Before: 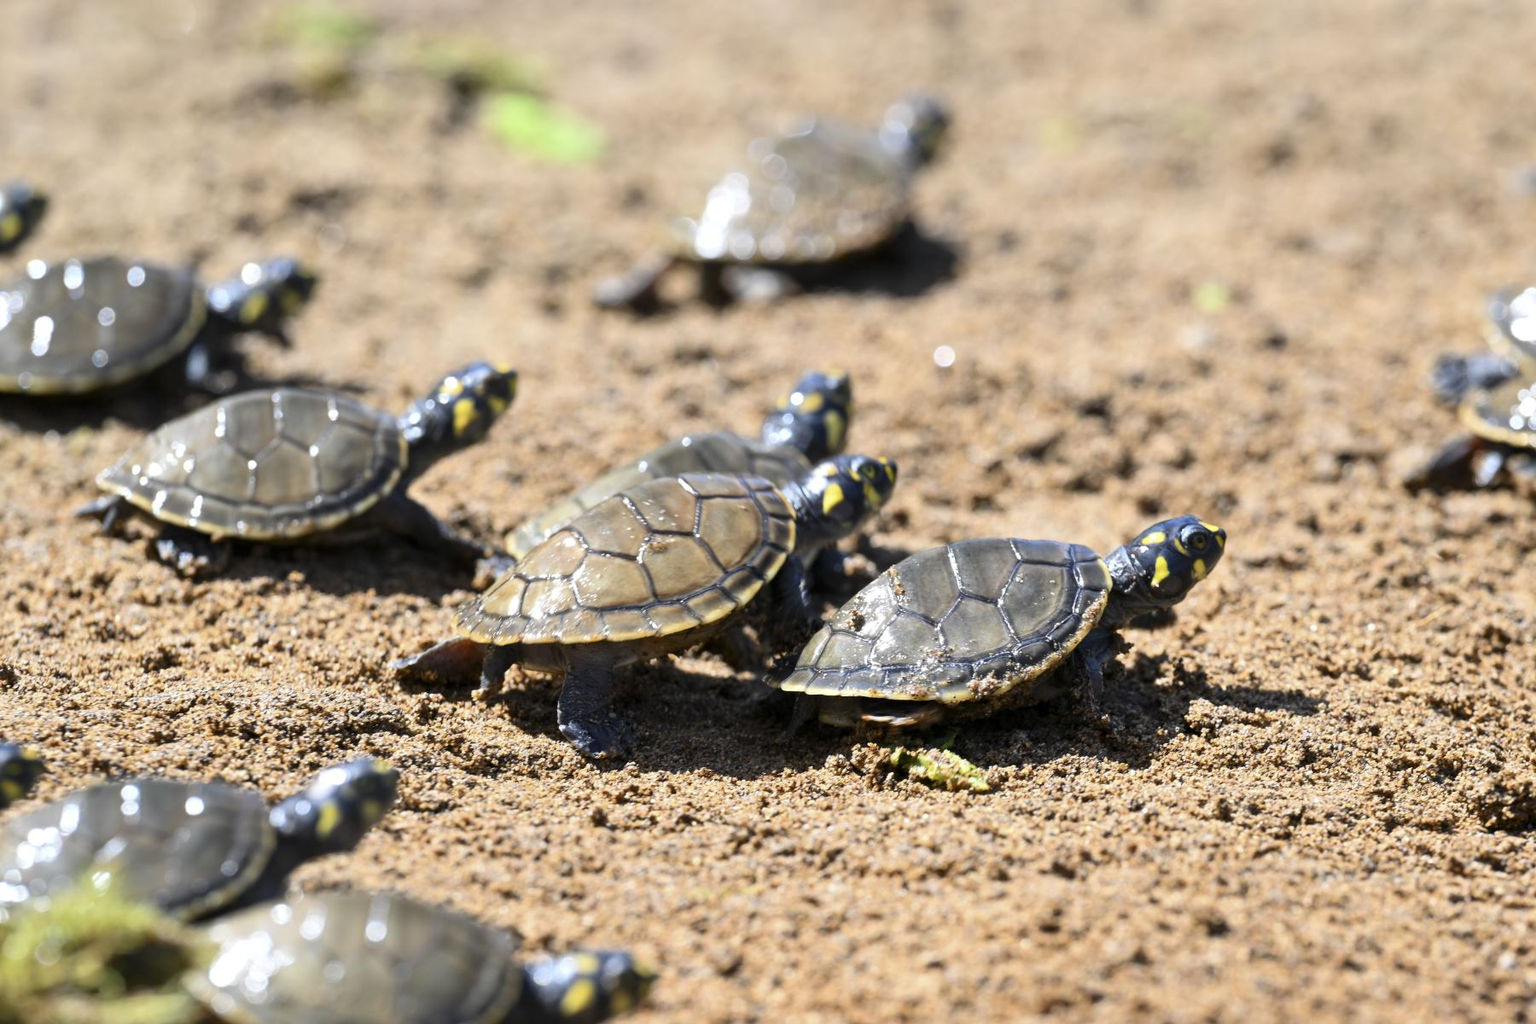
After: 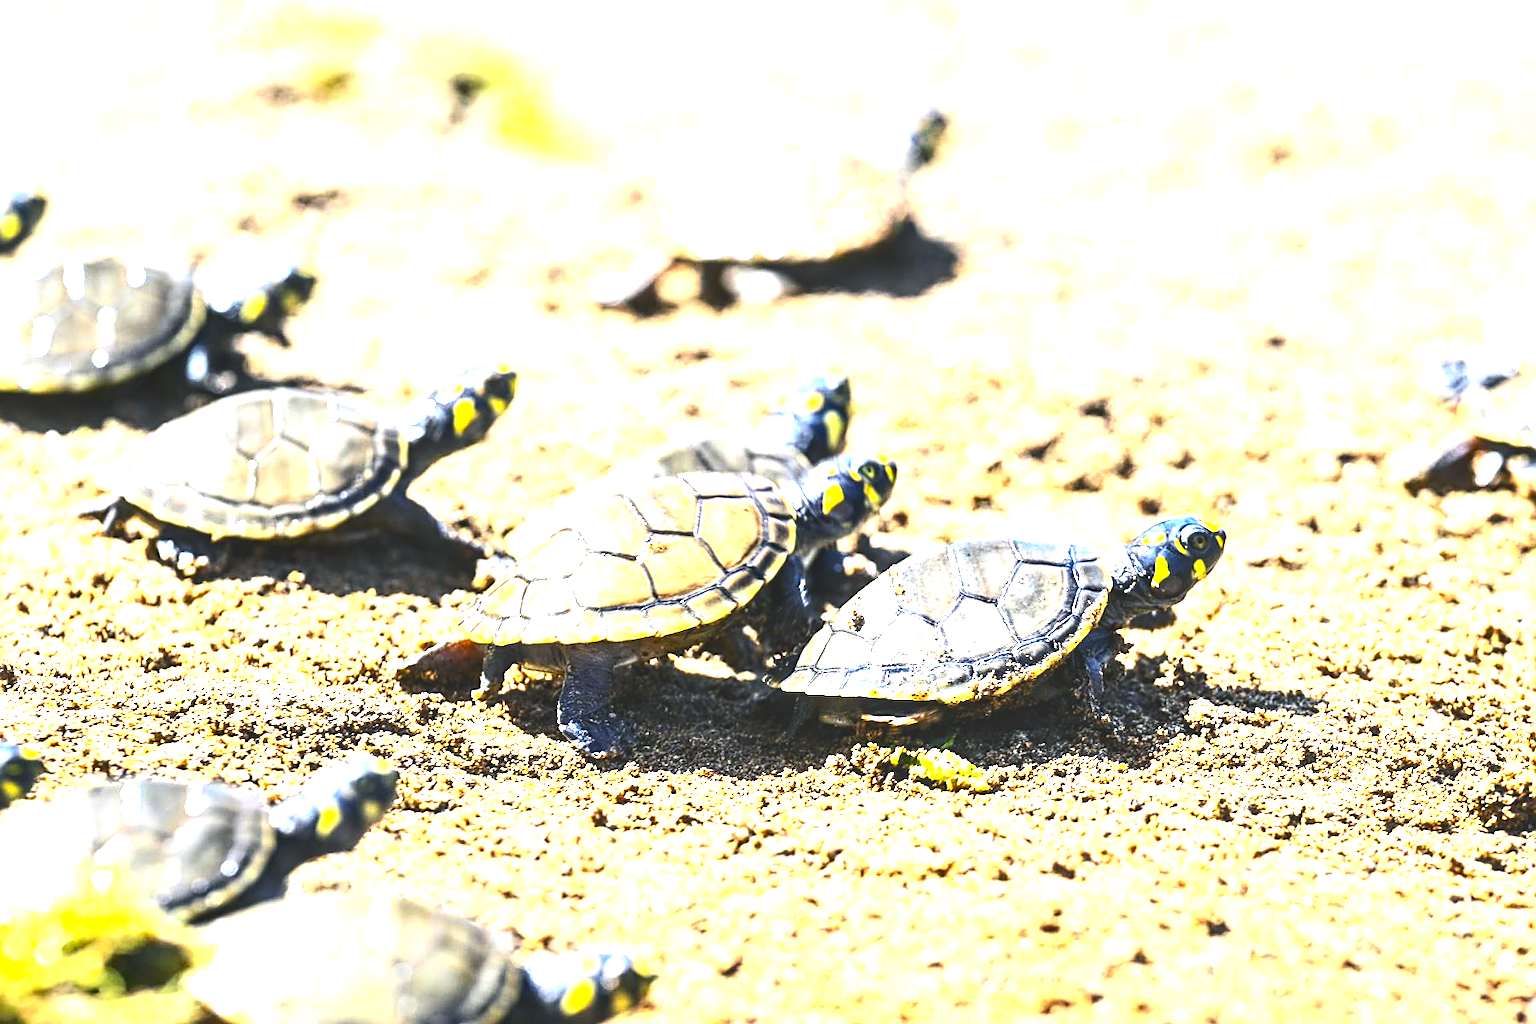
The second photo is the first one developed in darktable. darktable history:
contrast brightness saturation: contrast 0.165, saturation 0.325
tone equalizer: -8 EV -1.11 EV, -7 EV -0.973 EV, -6 EV -0.87 EV, -5 EV -0.547 EV, -3 EV 0.561 EV, -2 EV 0.882 EV, -1 EV 0.992 EV, +0 EV 1.08 EV, edges refinement/feathering 500, mask exposure compensation -1.57 EV, preserve details no
local contrast: on, module defaults
exposure: black level correction 0, exposure 0.933 EV, compensate highlight preservation false
sharpen: on, module defaults
color balance rgb: shadows lift › chroma 3.243%, shadows lift › hue 241.54°, perceptual saturation grading › global saturation 14.926%, perceptual brilliance grading › highlights 7.849%, perceptual brilliance grading › mid-tones 3.248%, perceptual brilliance grading › shadows 2.322%
